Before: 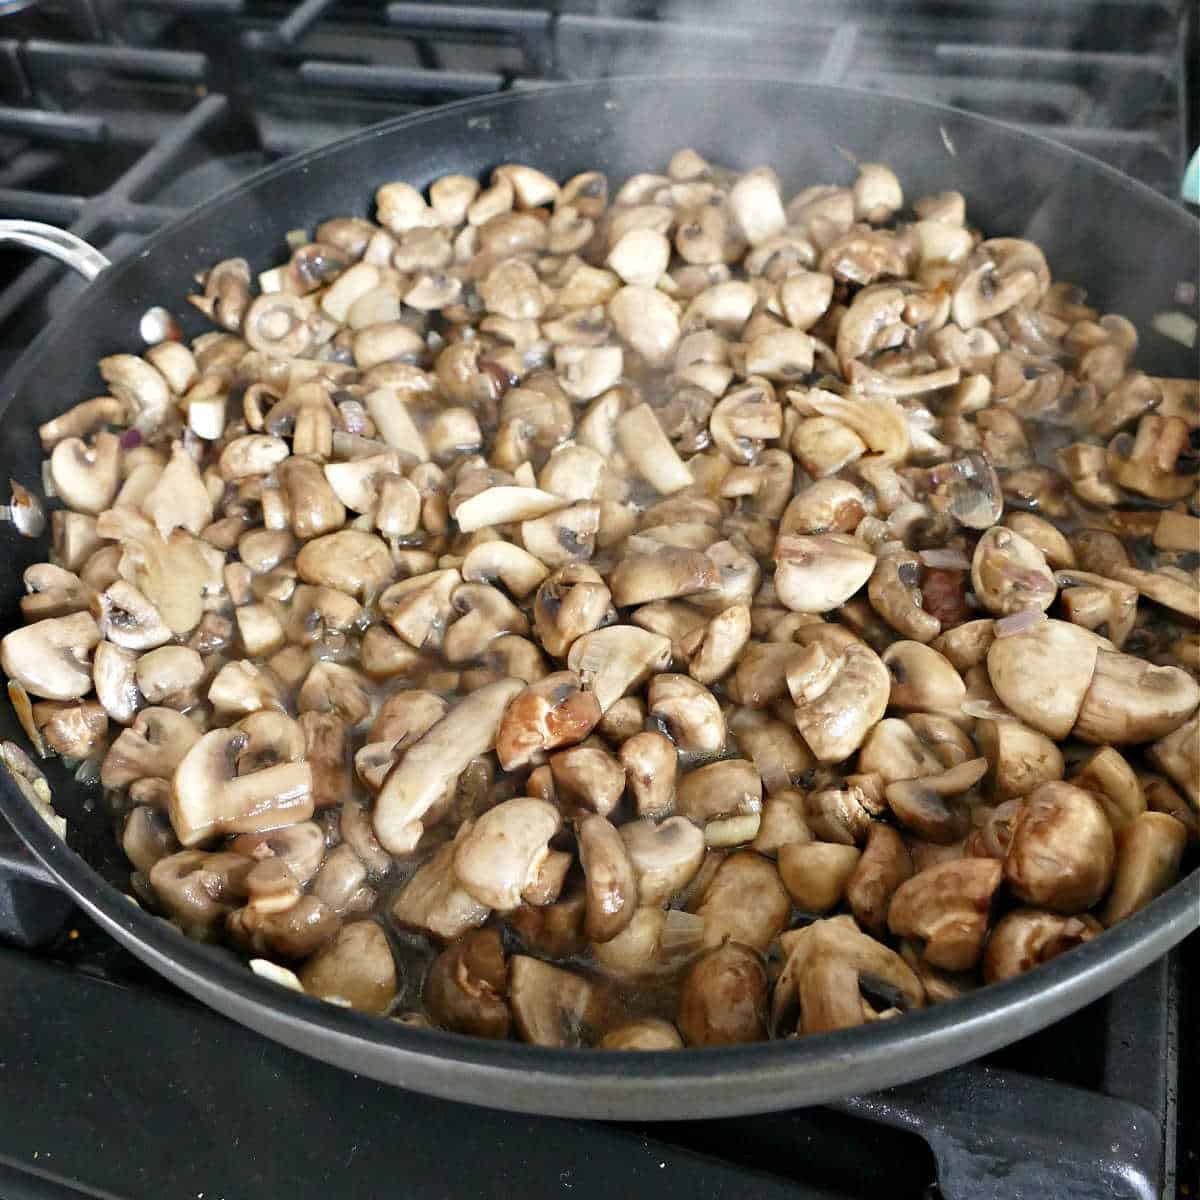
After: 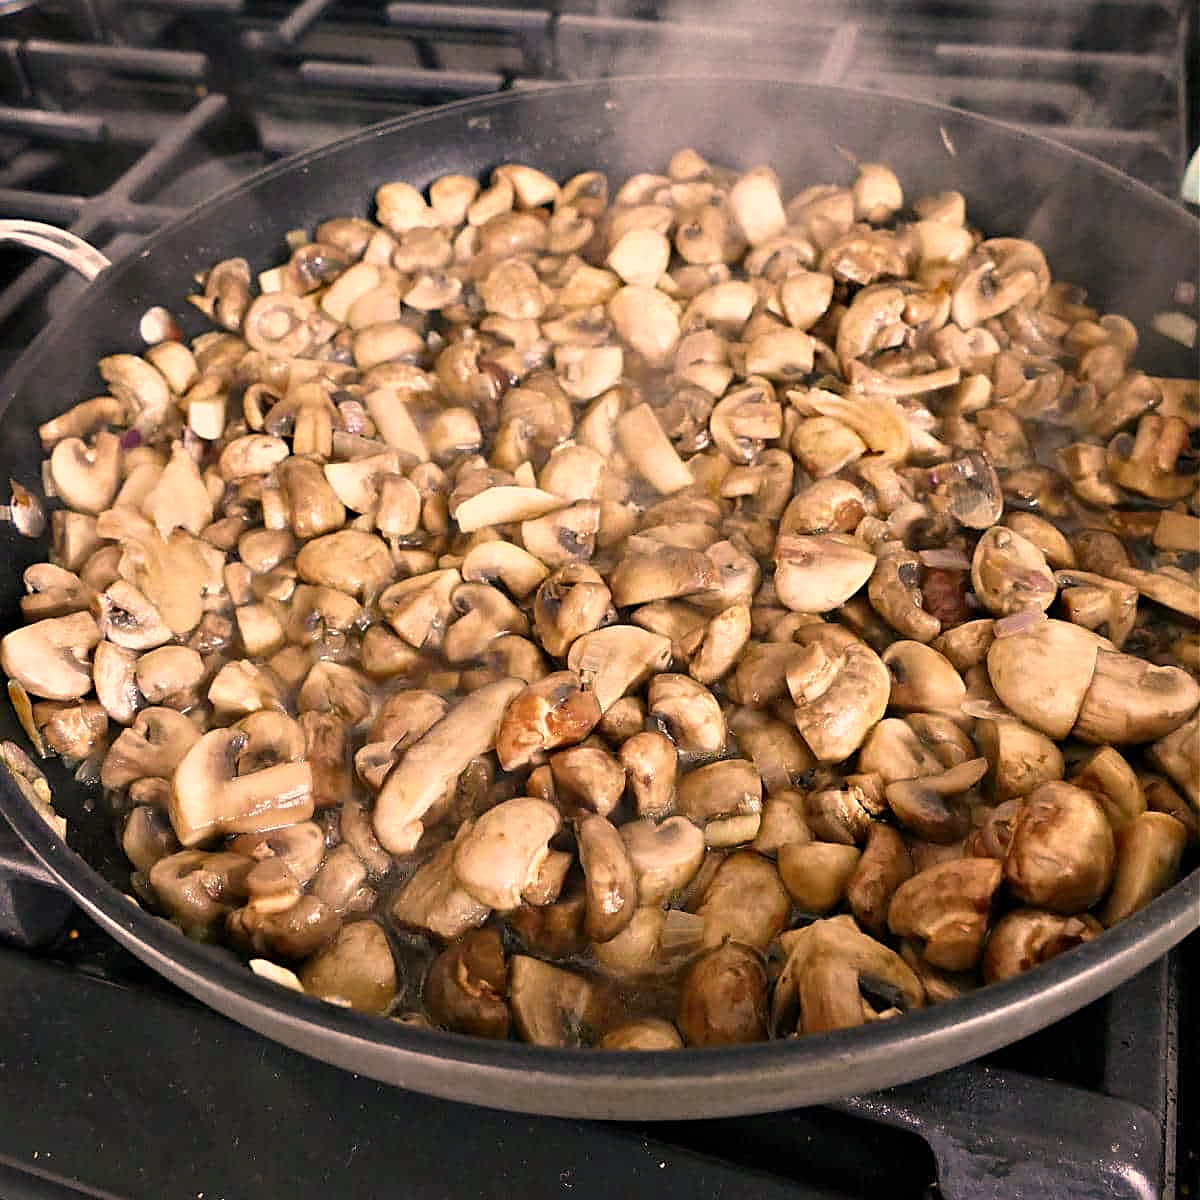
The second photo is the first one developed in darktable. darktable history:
sharpen: on, module defaults
color correction: highlights a* 17.83, highlights b* 18.33
